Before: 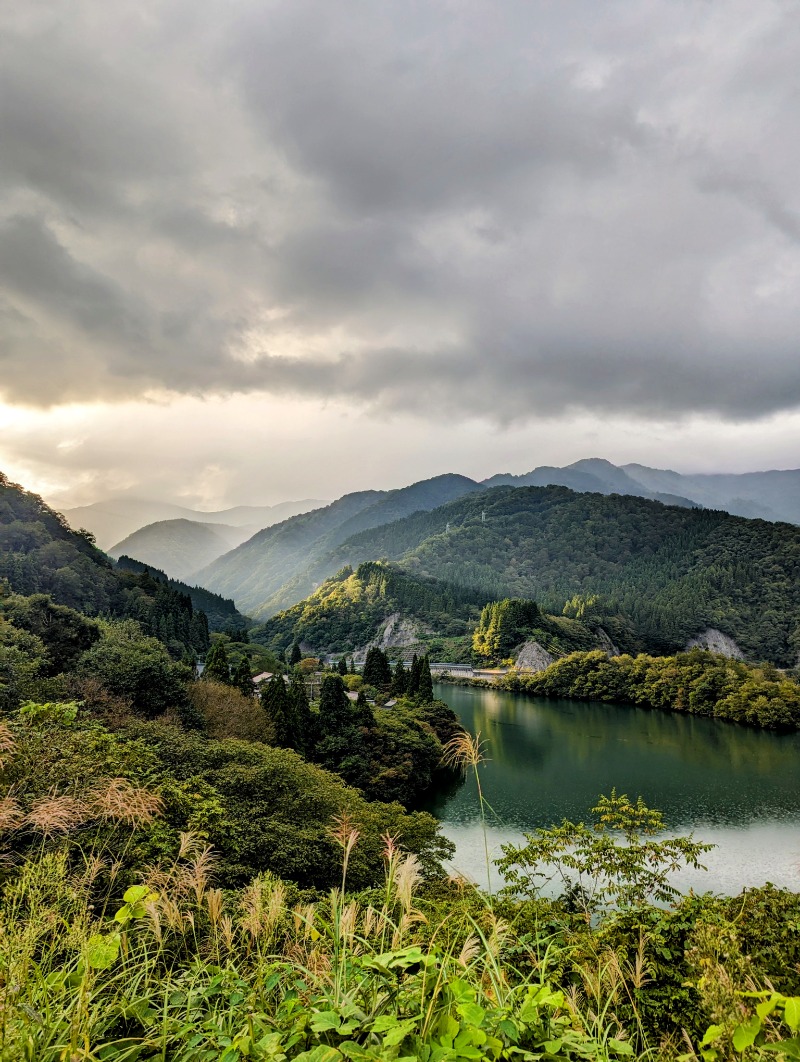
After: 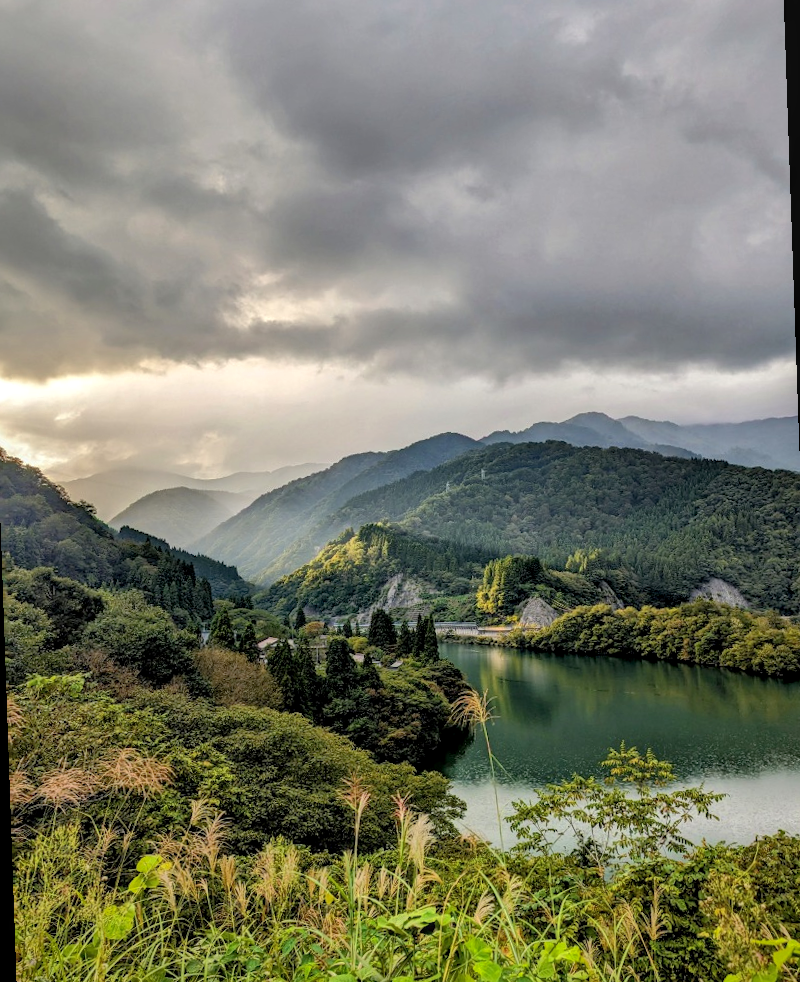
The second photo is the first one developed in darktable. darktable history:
rotate and perspective: rotation -2°, crop left 0.022, crop right 0.978, crop top 0.049, crop bottom 0.951
shadows and highlights: on, module defaults
local contrast: on, module defaults
